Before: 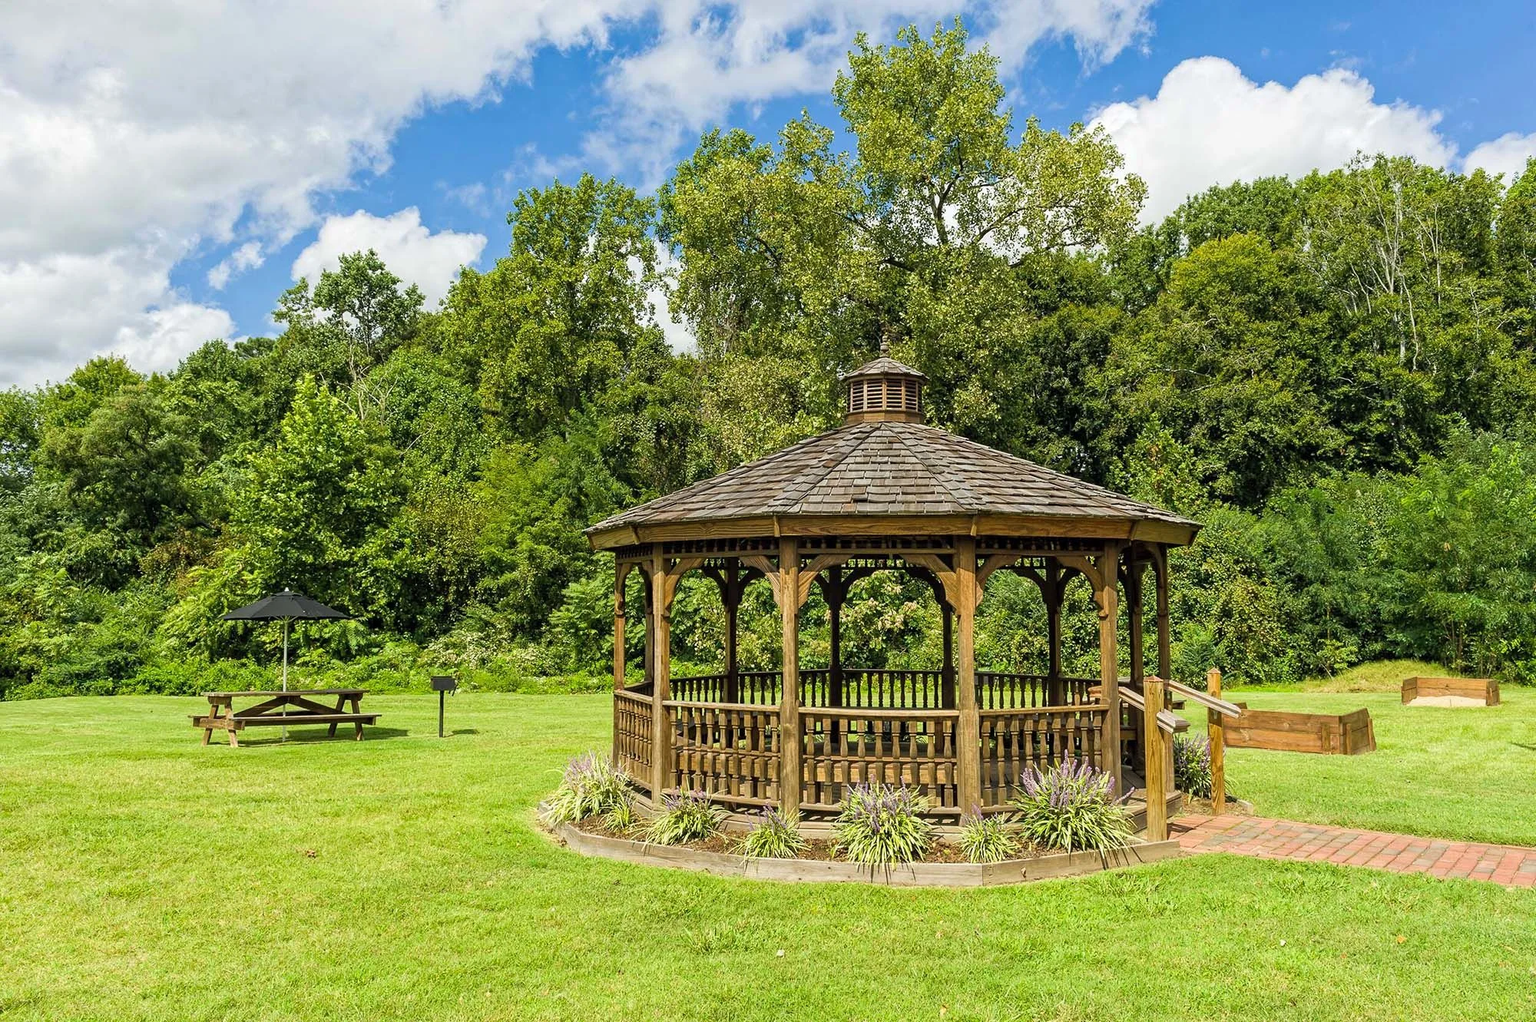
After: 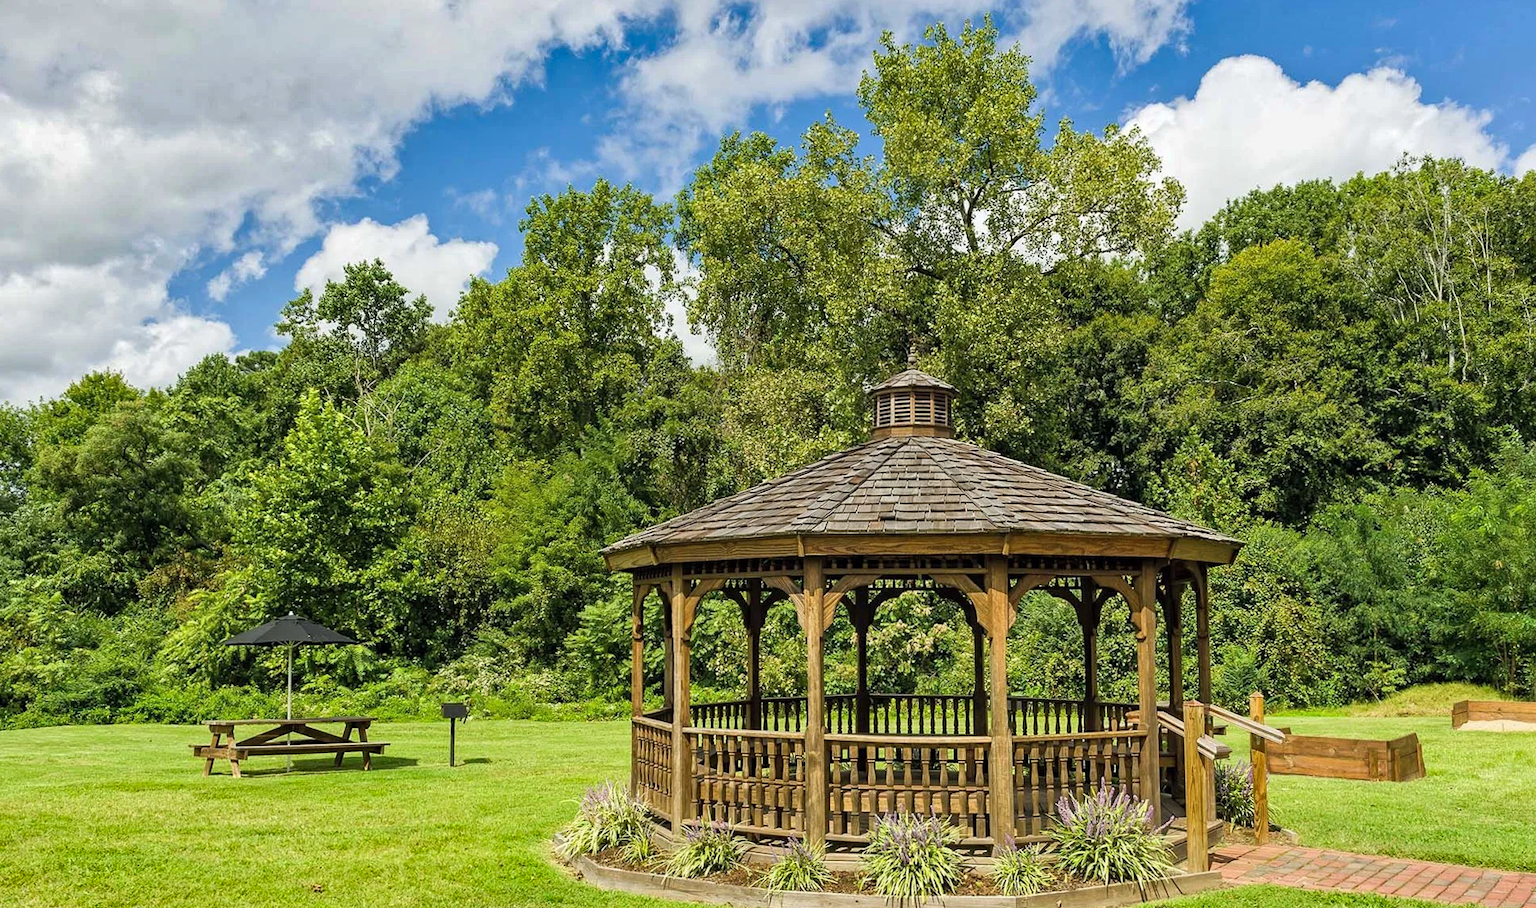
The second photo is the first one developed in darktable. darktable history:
crop and rotate: angle 0.2°, left 0.275%, right 3.127%, bottom 14.18%
shadows and highlights: low approximation 0.01, soften with gaussian
exposure: compensate highlight preservation false
